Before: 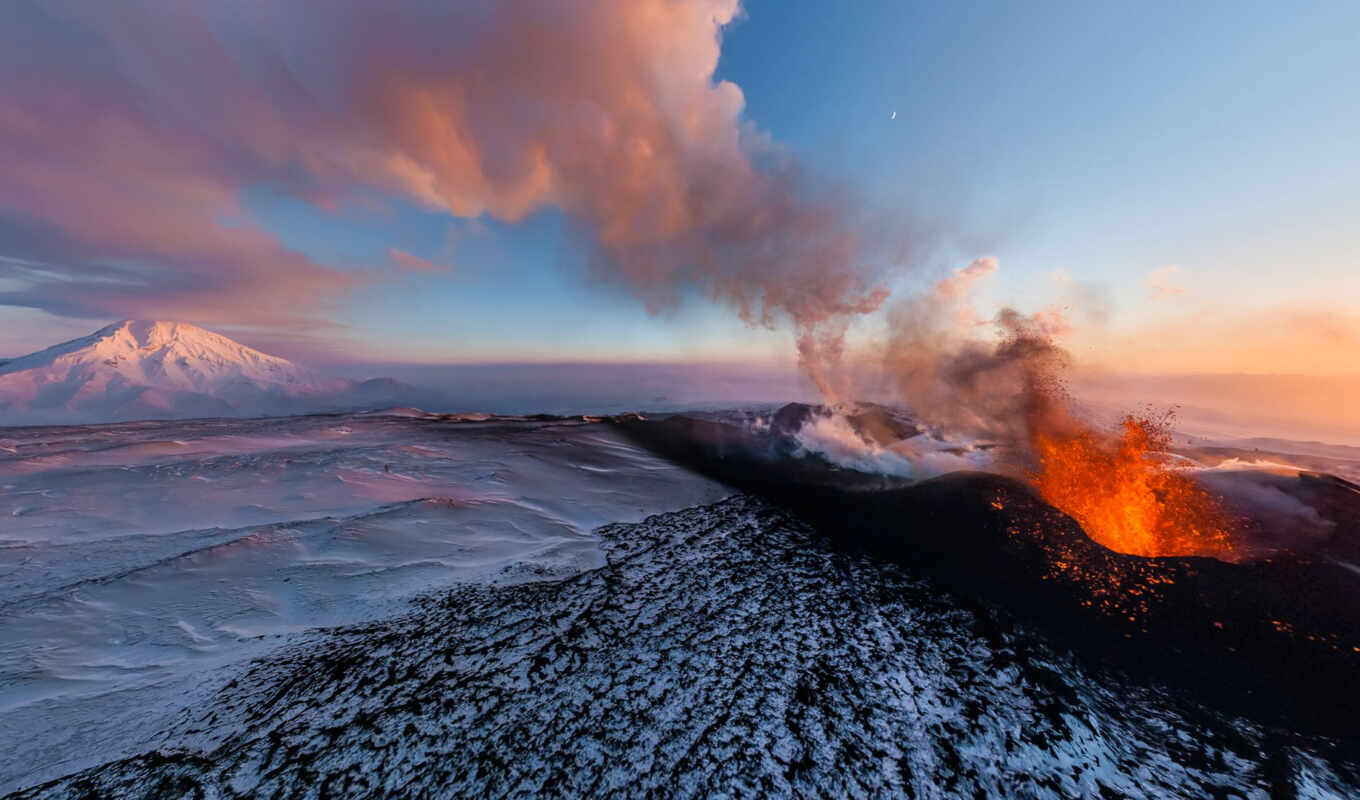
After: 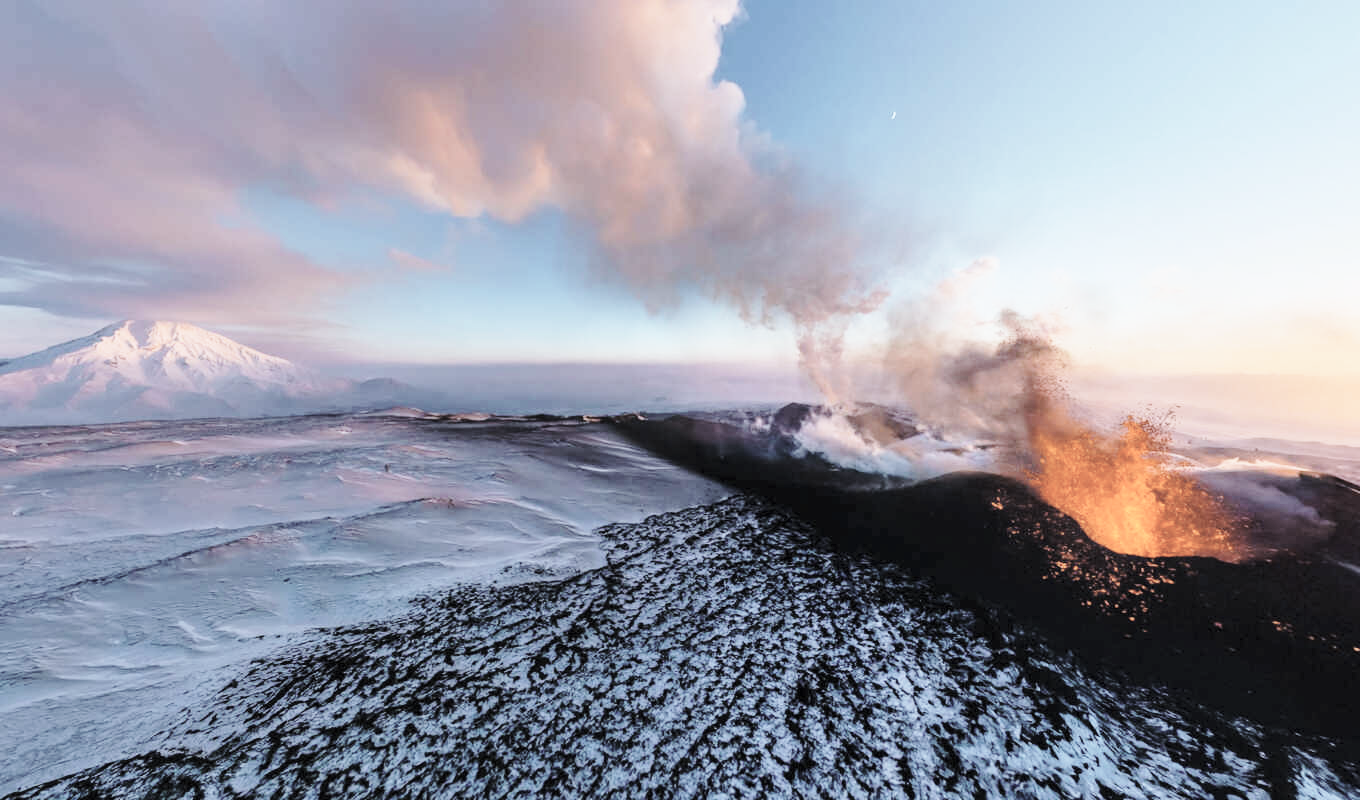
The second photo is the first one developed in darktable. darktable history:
base curve: curves: ch0 [(0, 0) (0.028, 0.03) (0.121, 0.232) (0.46, 0.748) (0.859, 0.968) (1, 1)], preserve colors none
tone equalizer: on, module defaults
color calibration: illuminant Planckian (black body), x 0.368, y 0.361, temperature 4275.92 K
contrast brightness saturation: brightness 0.18, saturation -0.5
